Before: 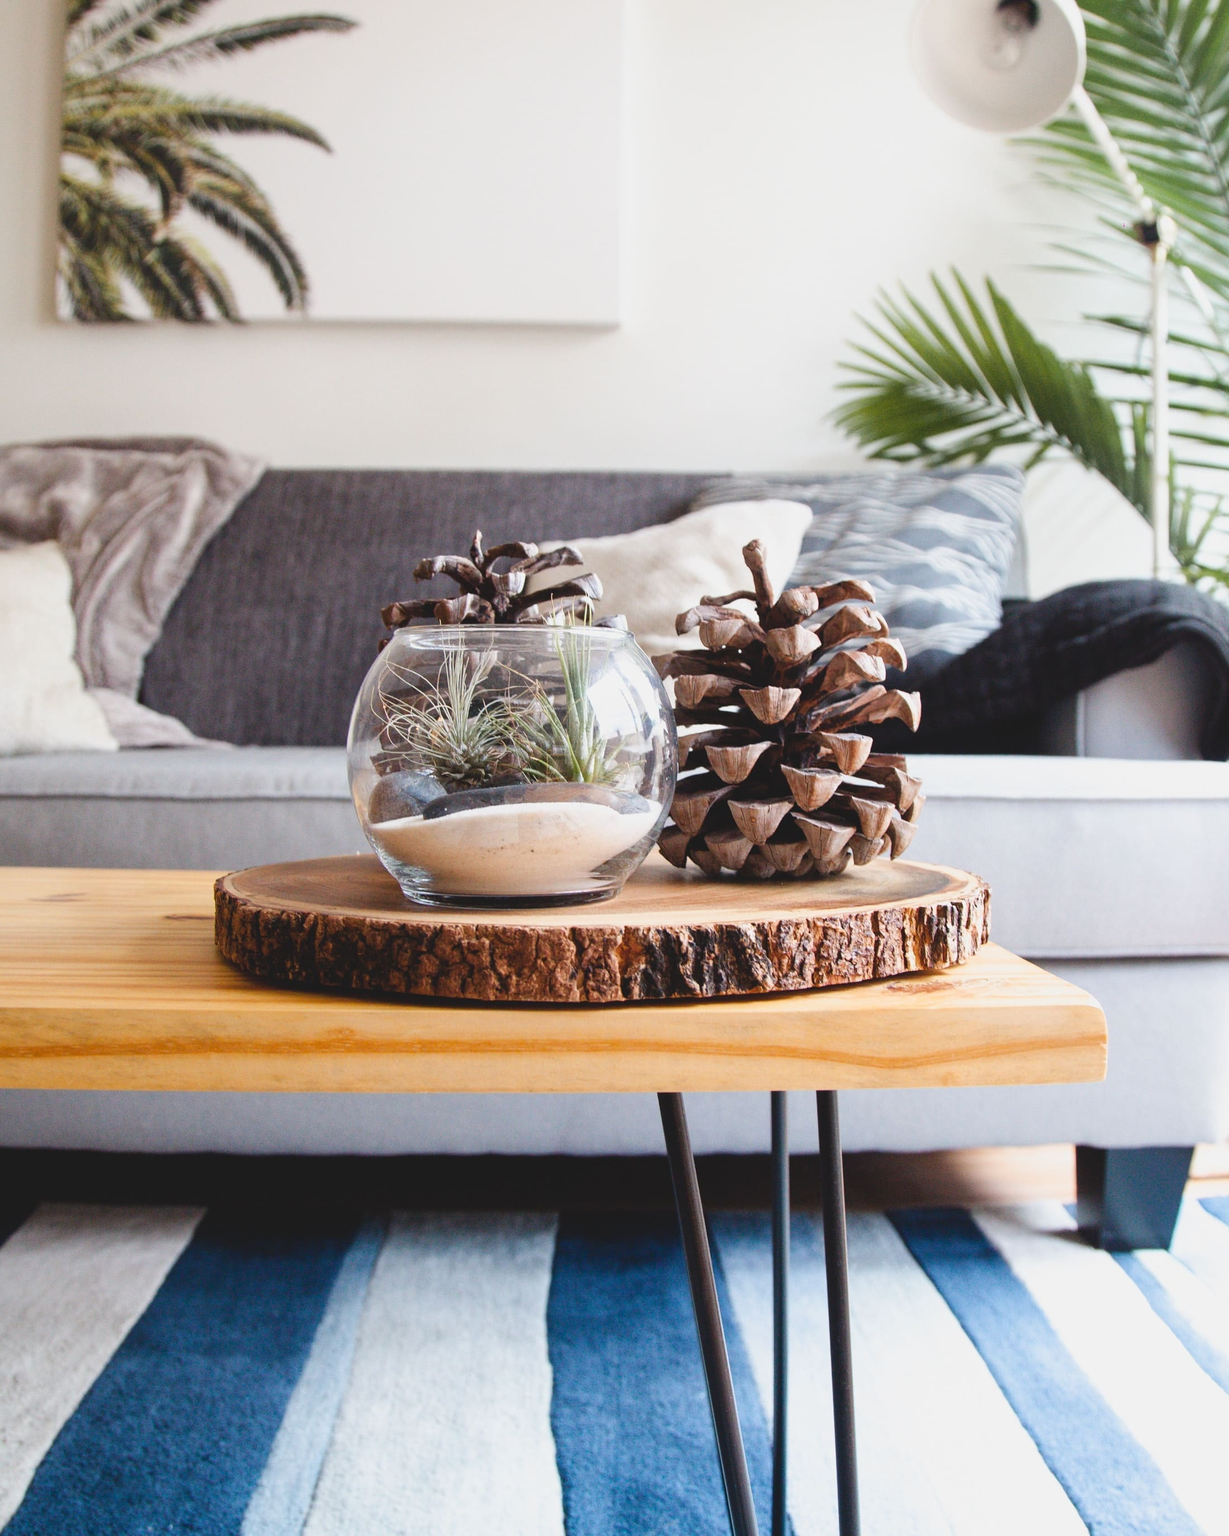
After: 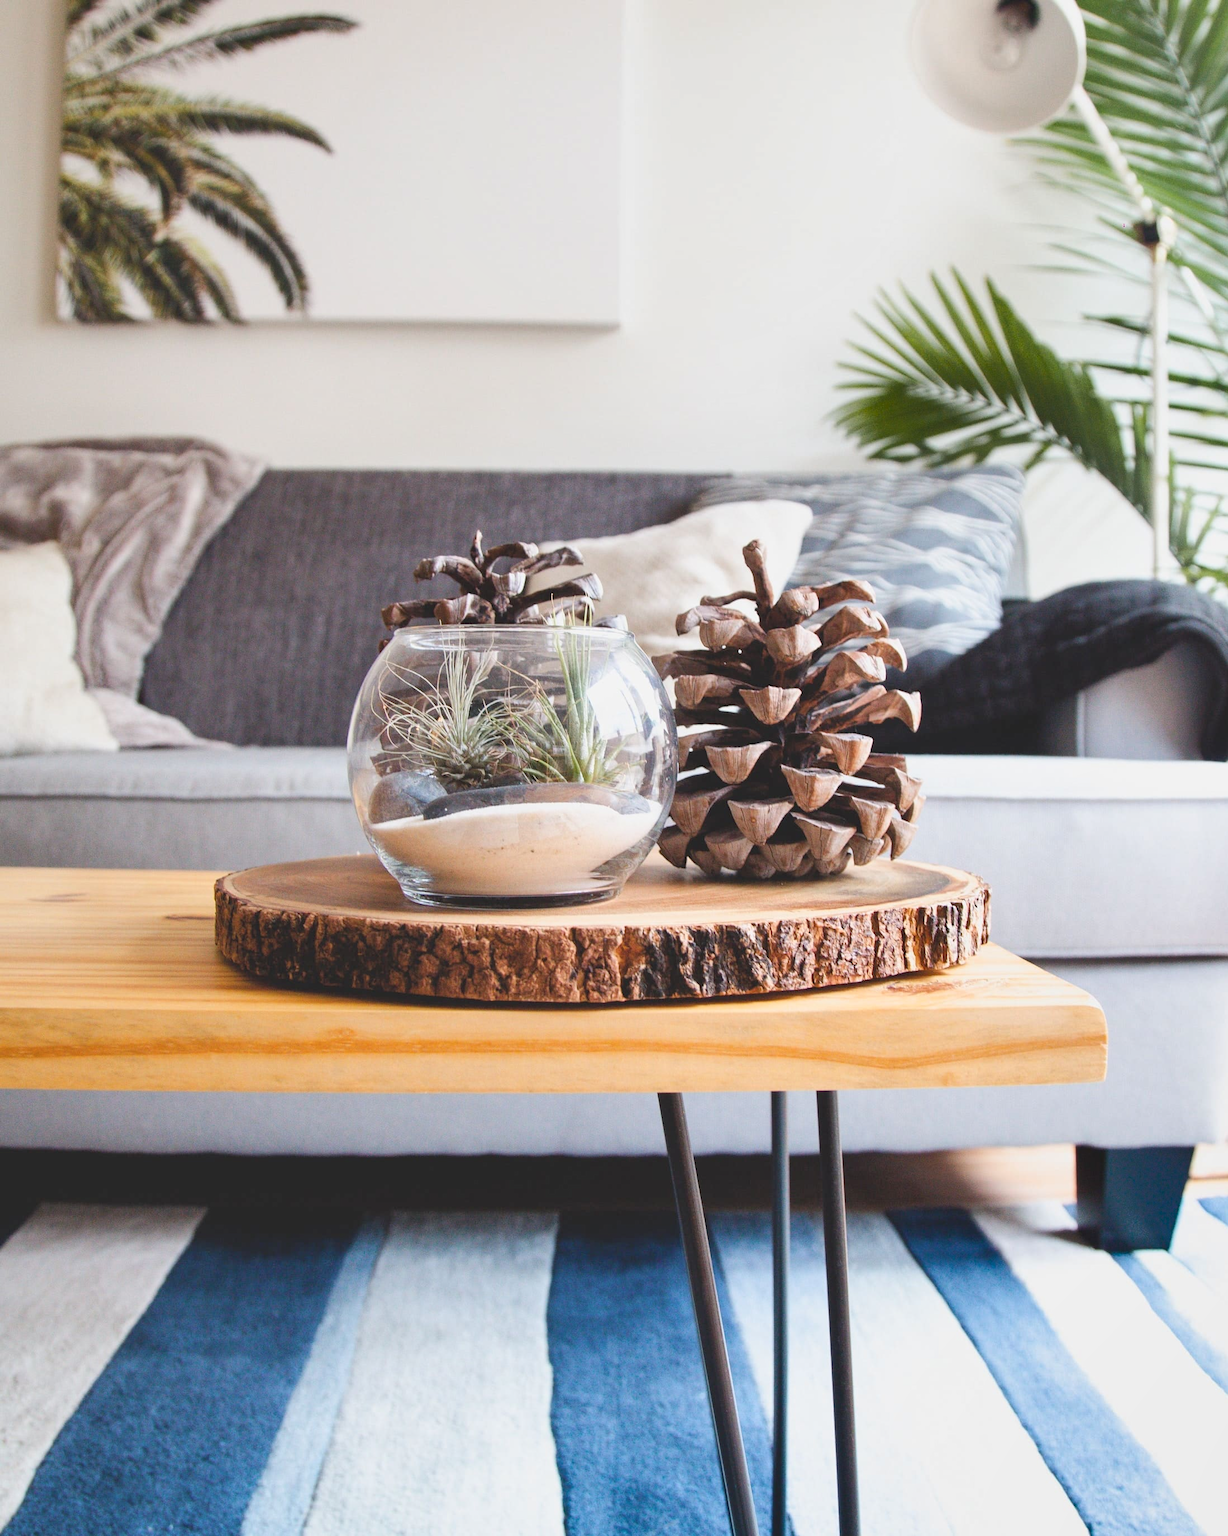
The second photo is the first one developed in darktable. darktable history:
shadows and highlights: radius 266.79, soften with gaussian
contrast brightness saturation: brightness 0.15
exposure: black level correction 0.001, compensate exposure bias true, compensate highlight preservation false
